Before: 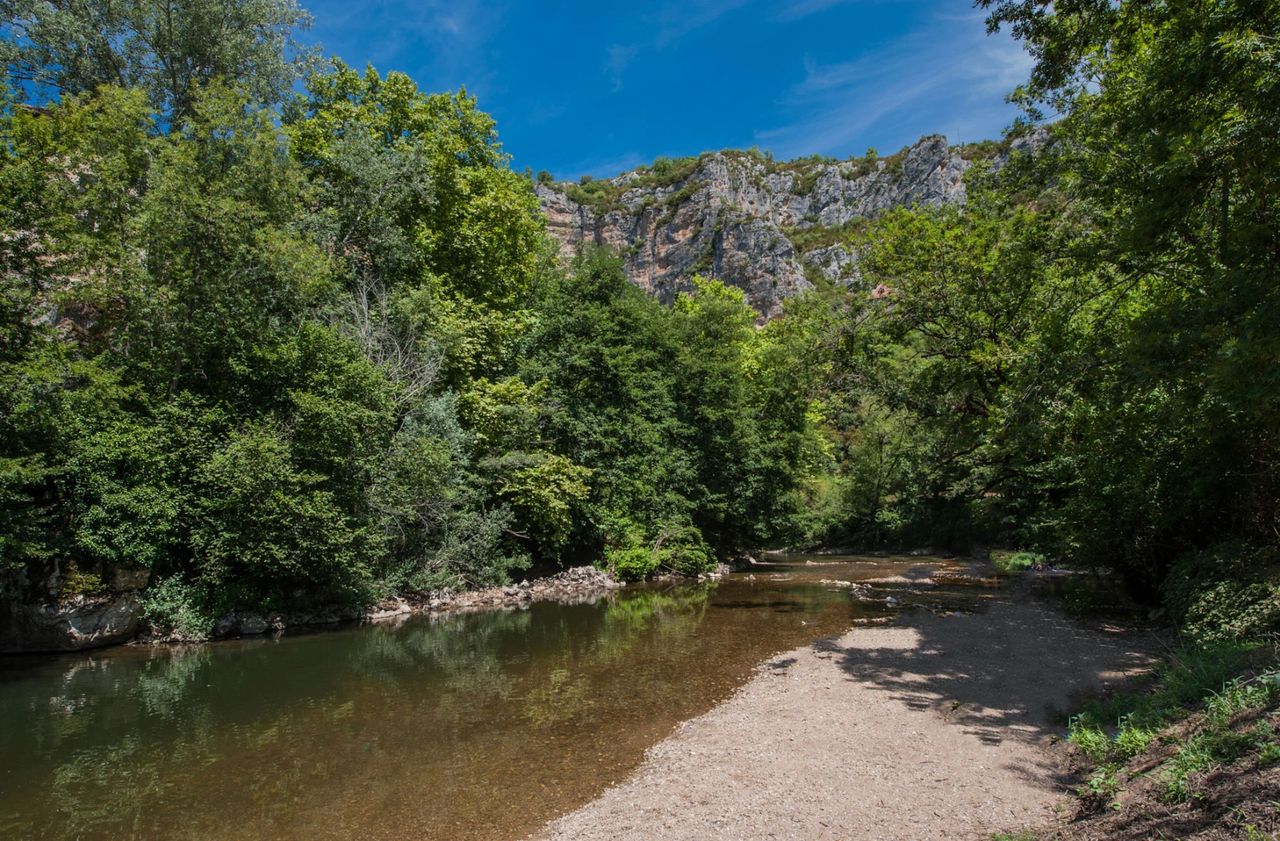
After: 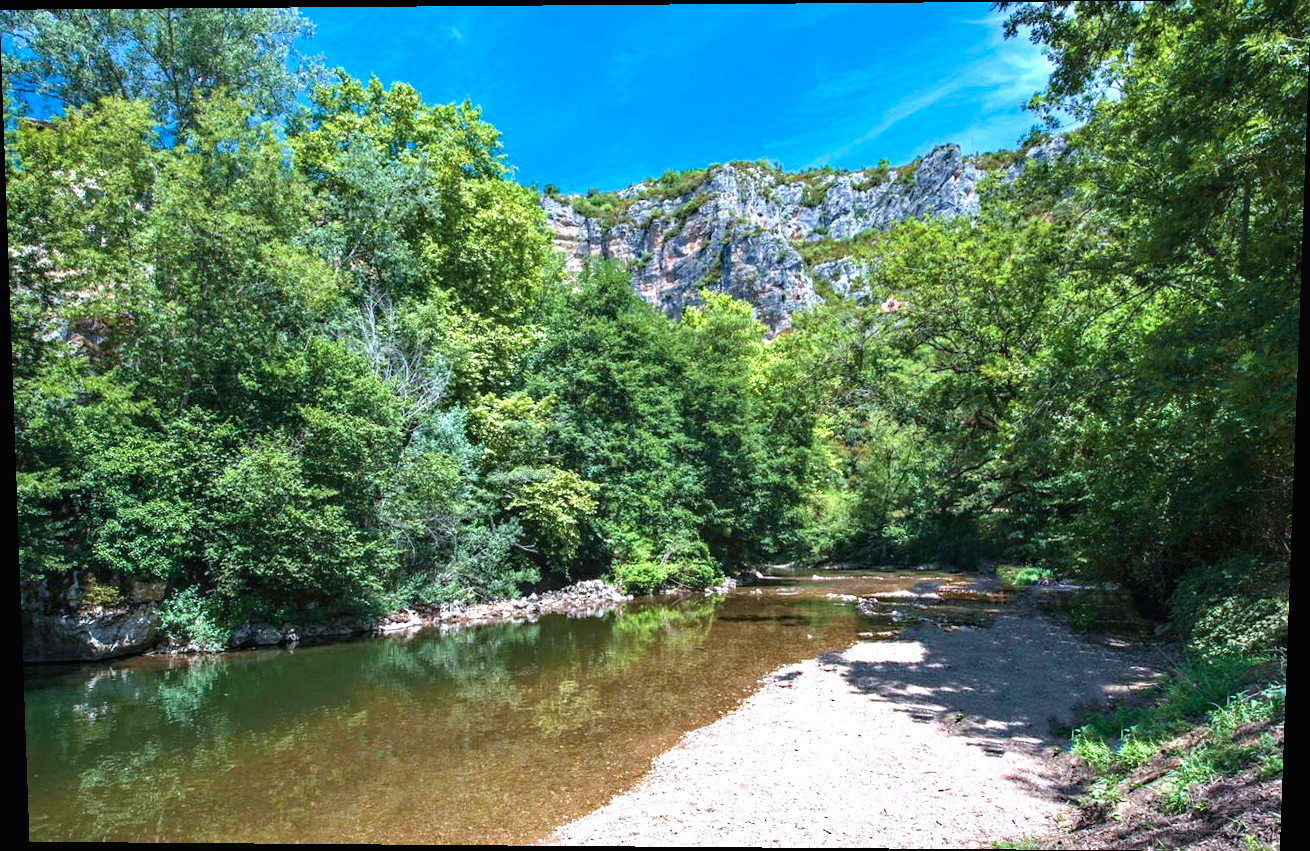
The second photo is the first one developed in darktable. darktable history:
rotate and perspective: lens shift (vertical) 0.048, lens shift (horizontal) -0.024, automatic cropping off
local contrast: mode bilateral grid, contrast 100, coarseness 100, detail 91%, midtone range 0.2
velvia: on, module defaults
color calibration: x 0.38, y 0.39, temperature 4086.04 K
exposure: black level correction 0, exposure 1.388 EV, compensate exposure bias true, compensate highlight preservation false
haze removal: strength 0.42, compatibility mode true, adaptive false
